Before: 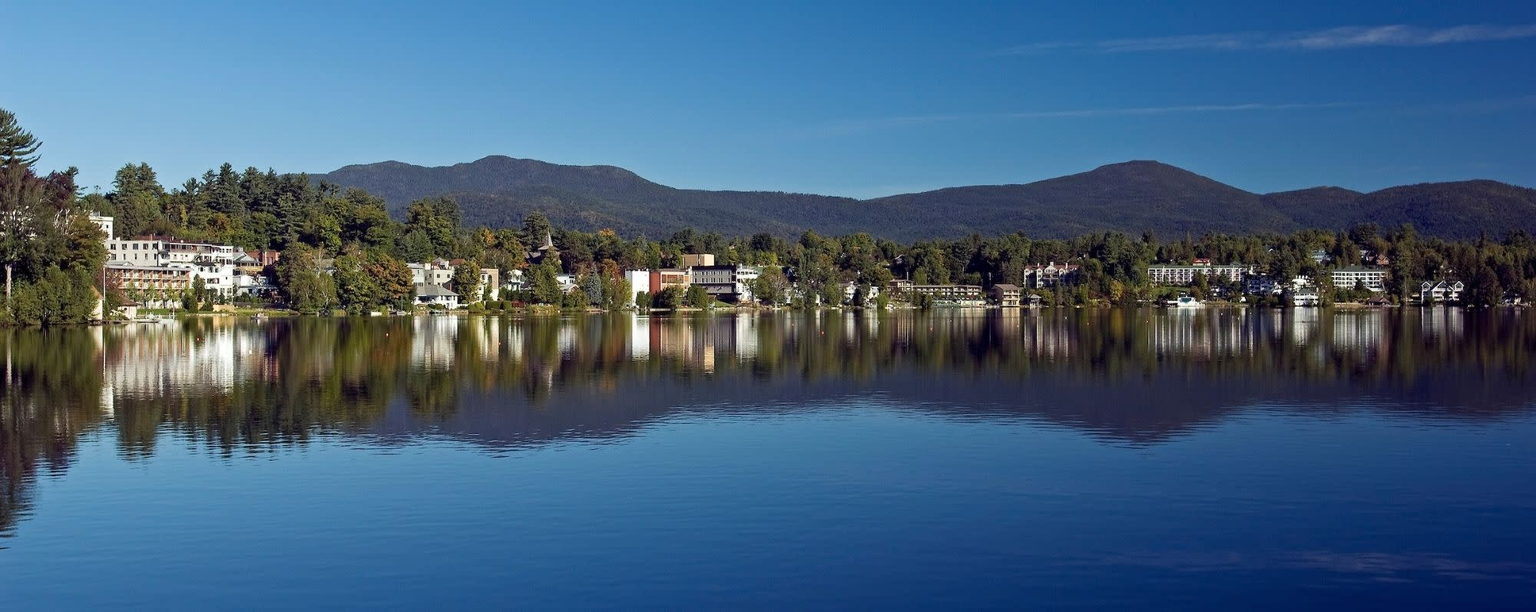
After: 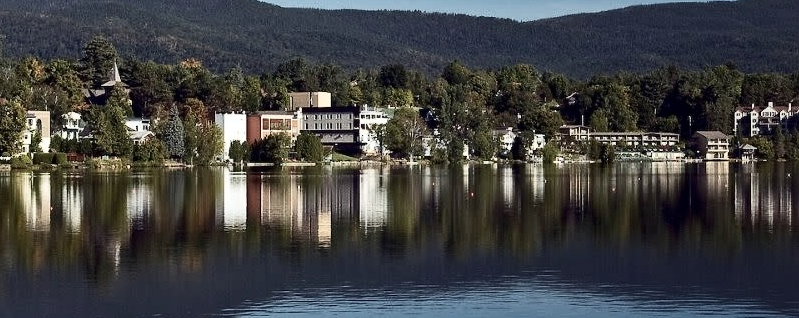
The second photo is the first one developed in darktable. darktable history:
contrast brightness saturation: contrast 0.25, saturation -0.31
crop: left 30%, top 30%, right 30%, bottom 30%
